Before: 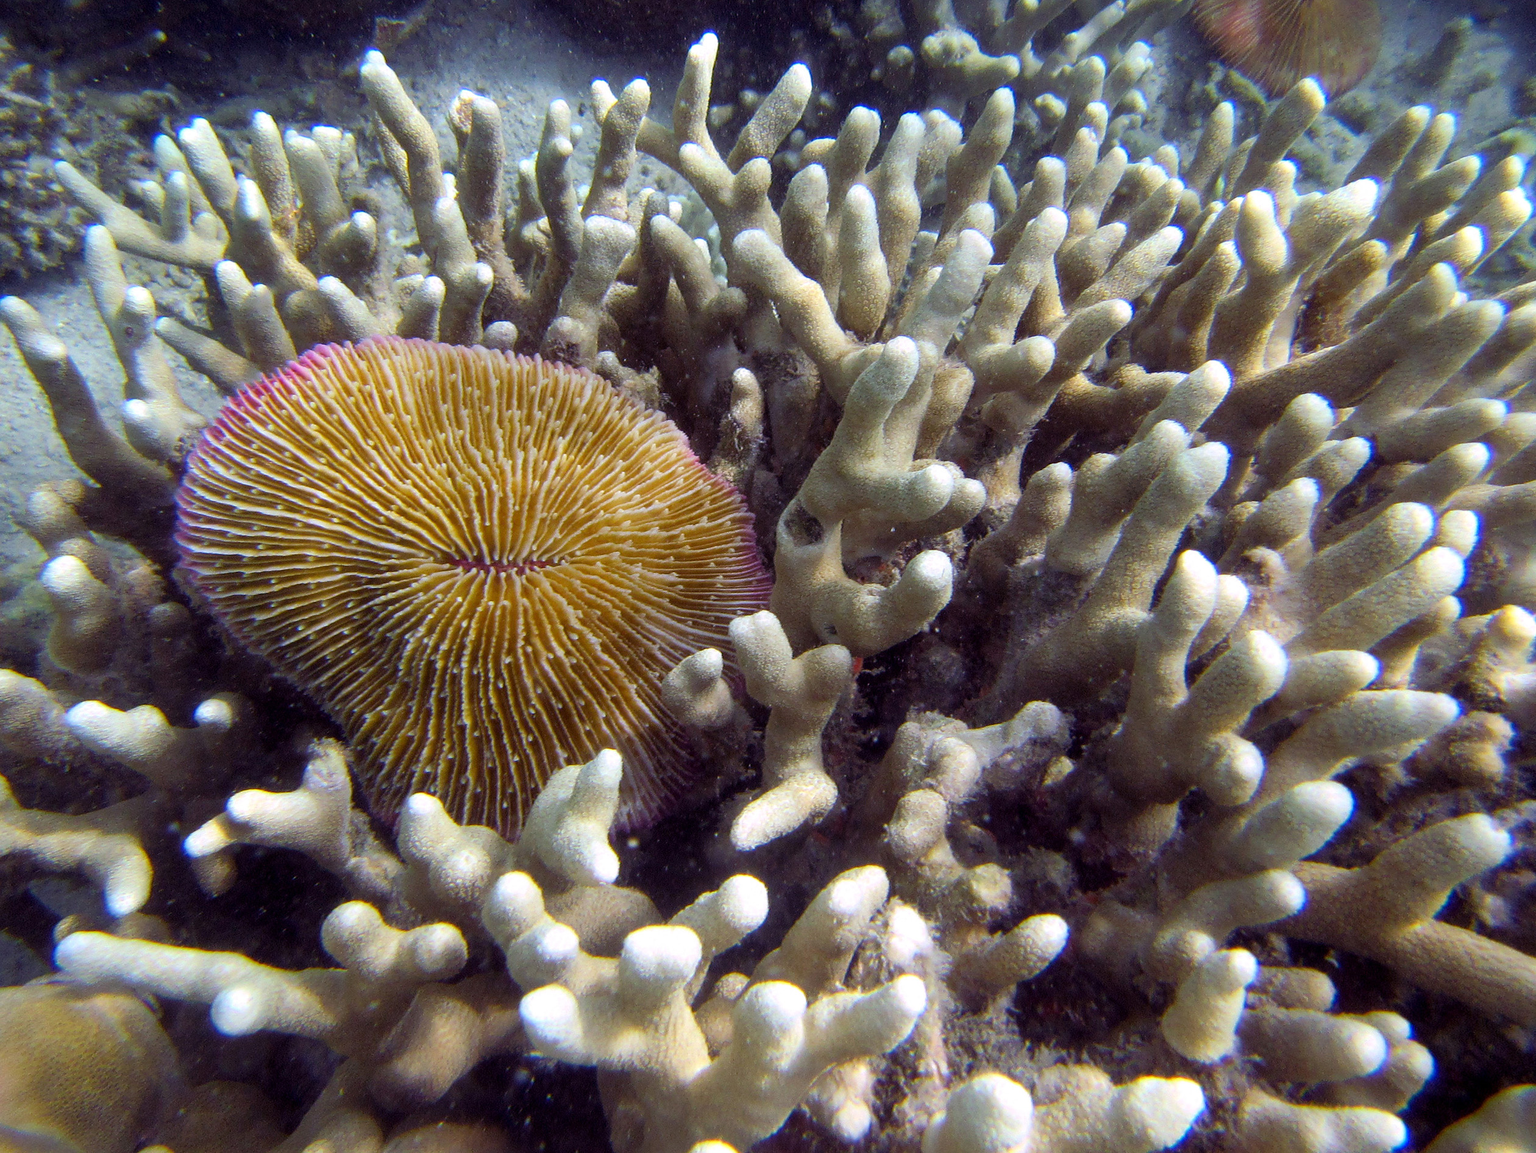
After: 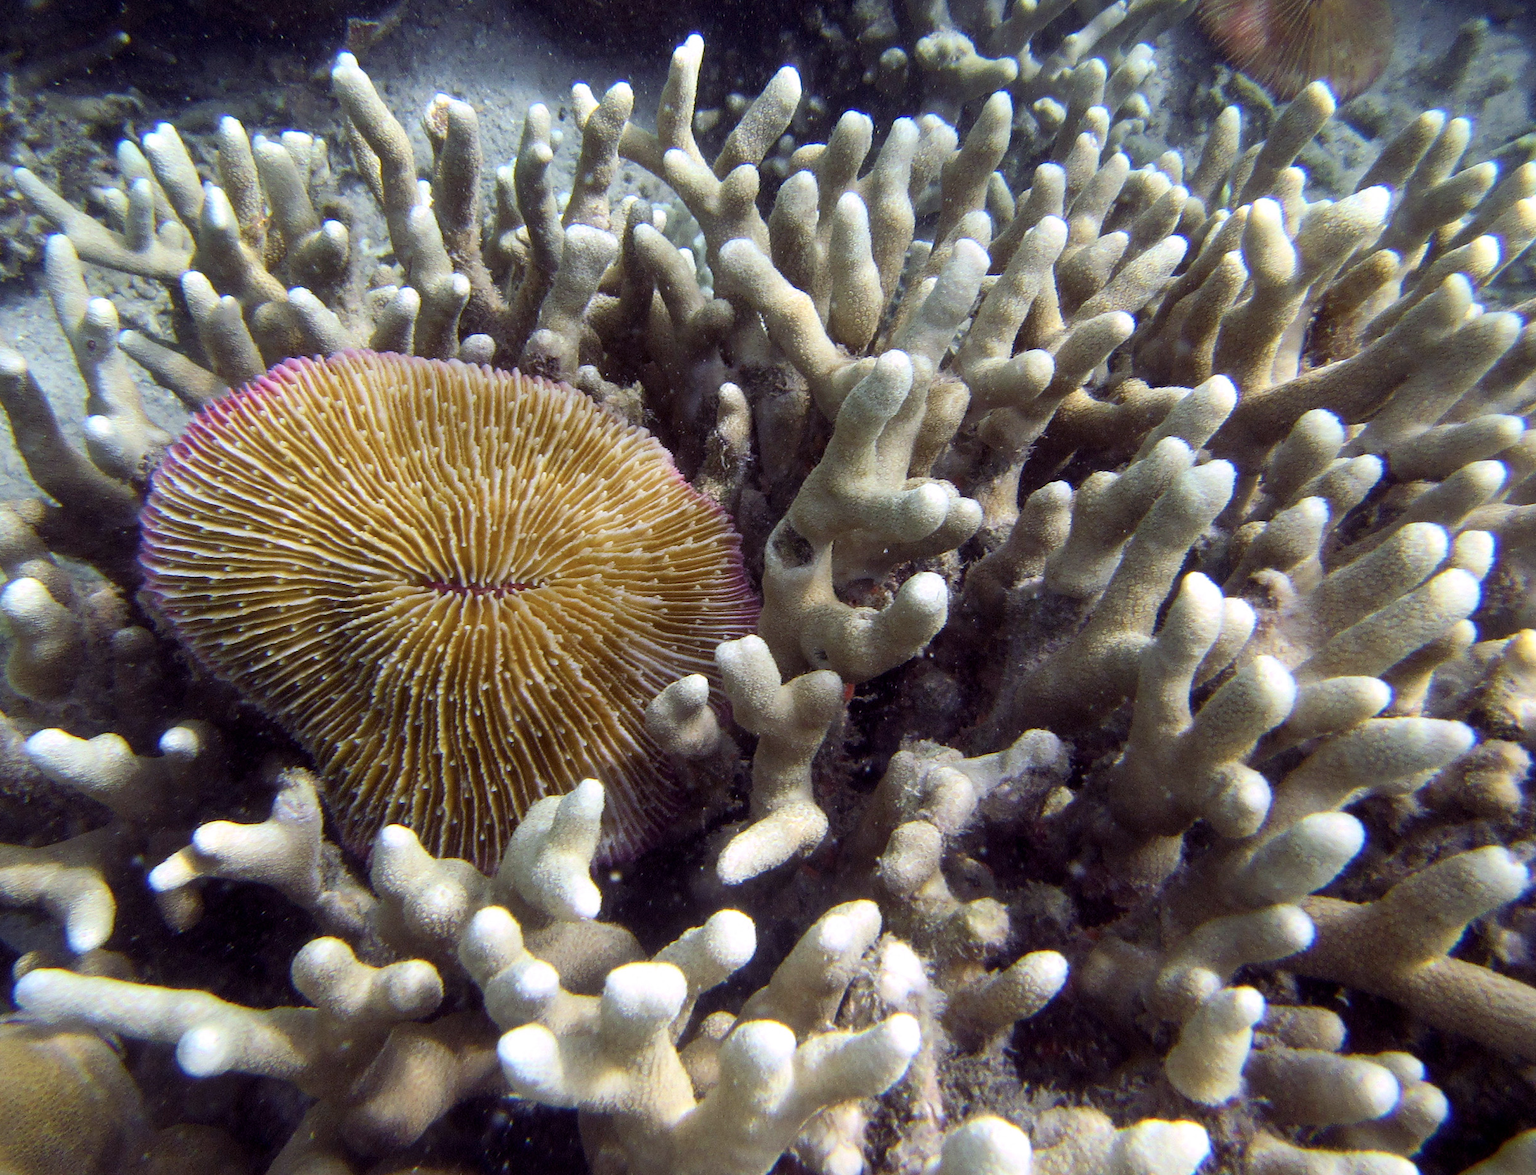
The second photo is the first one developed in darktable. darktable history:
contrast brightness saturation: contrast 0.106, saturation -0.158
crop and rotate: left 2.716%, right 1.104%, bottom 1.944%
